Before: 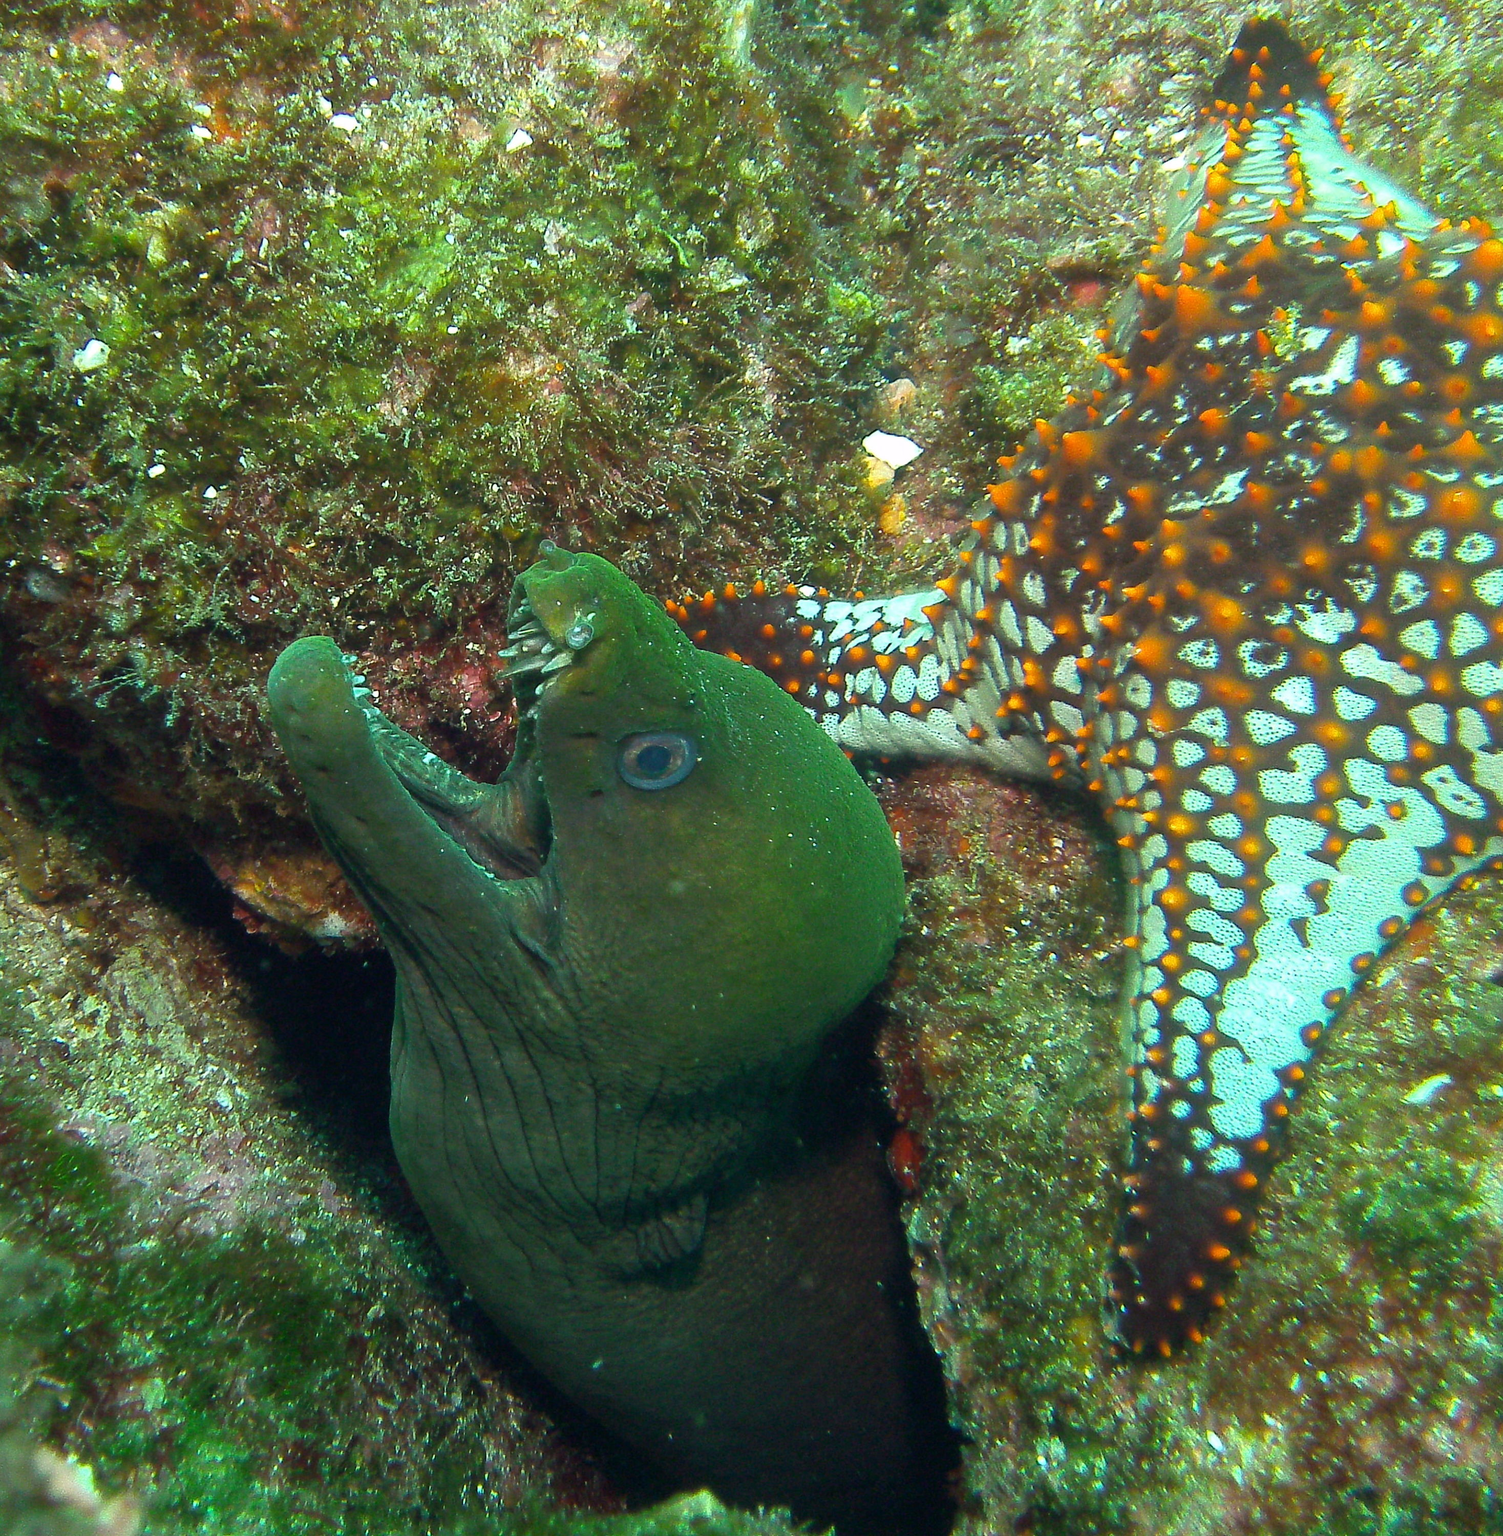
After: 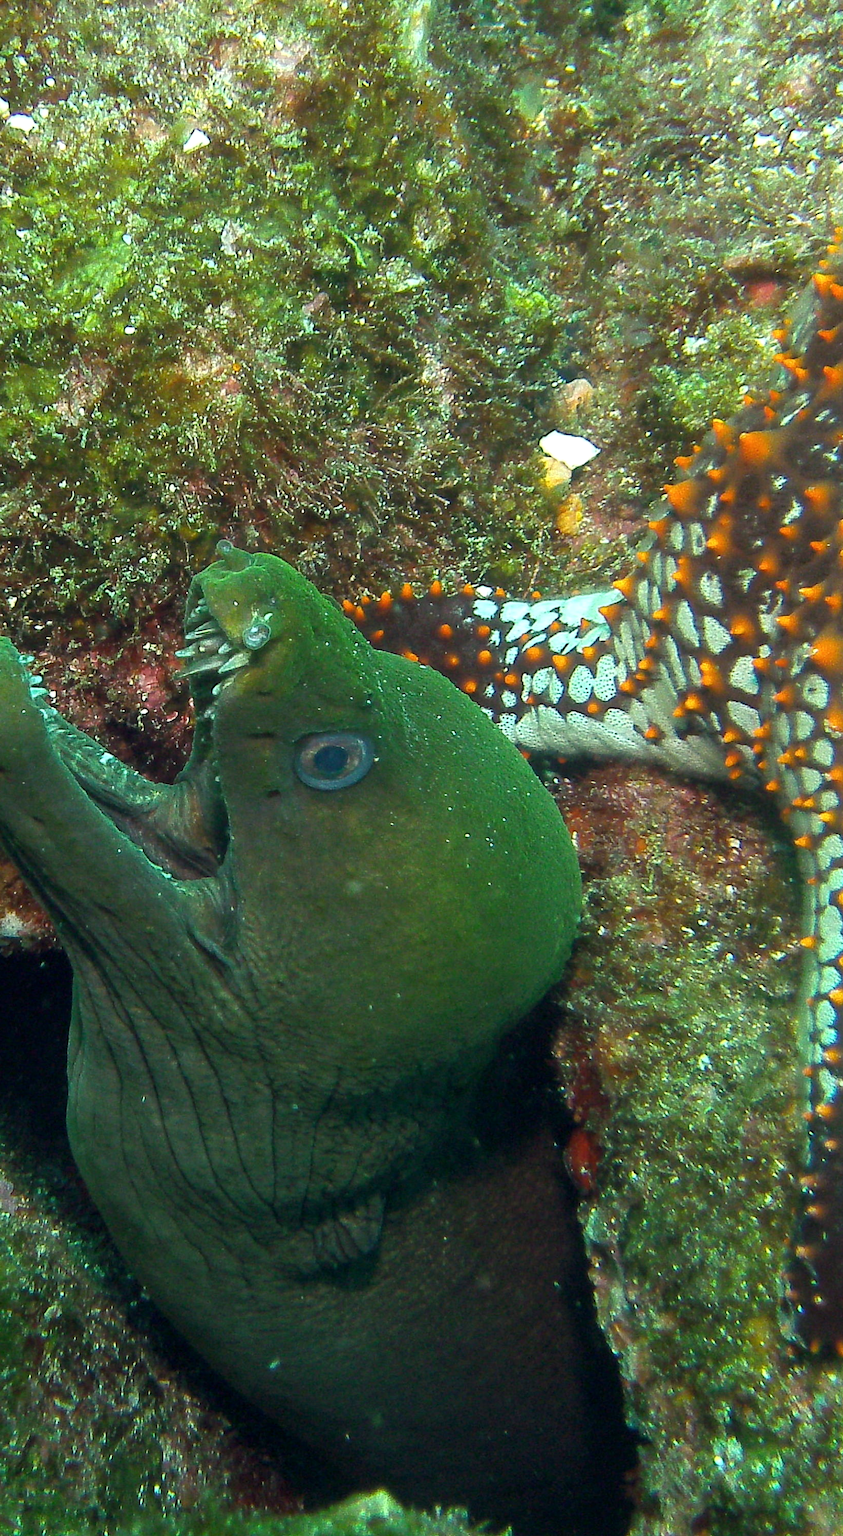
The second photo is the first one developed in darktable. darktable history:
local contrast: highlights 103%, shadows 97%, detail 119%, midtone range 0.2
crop: left 21.504%, right 22.324%
